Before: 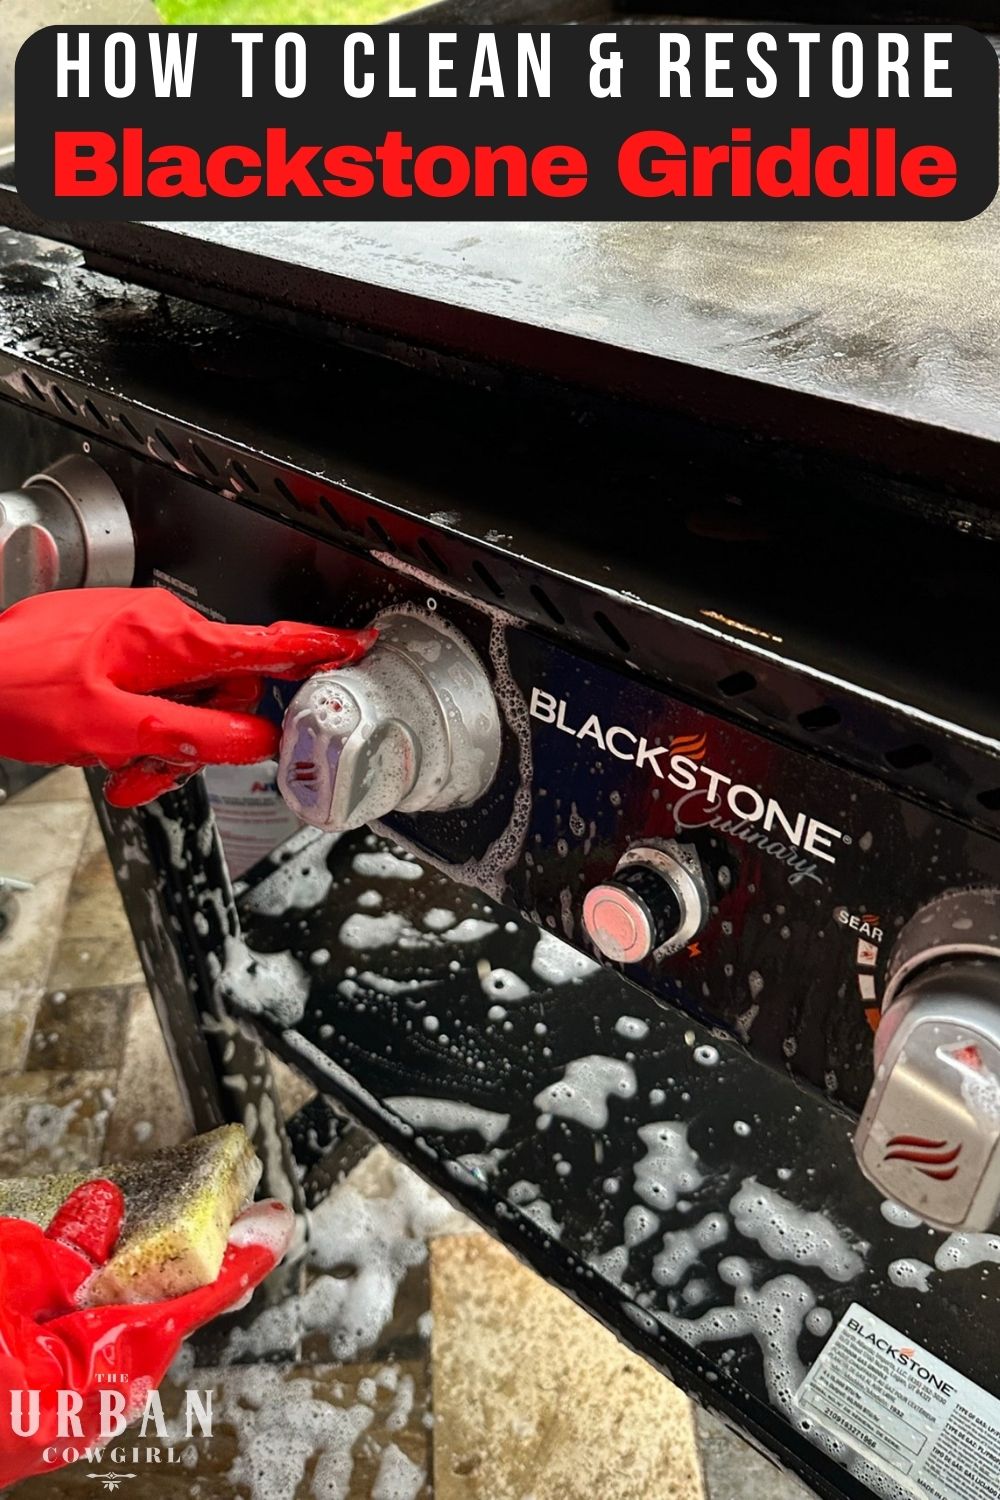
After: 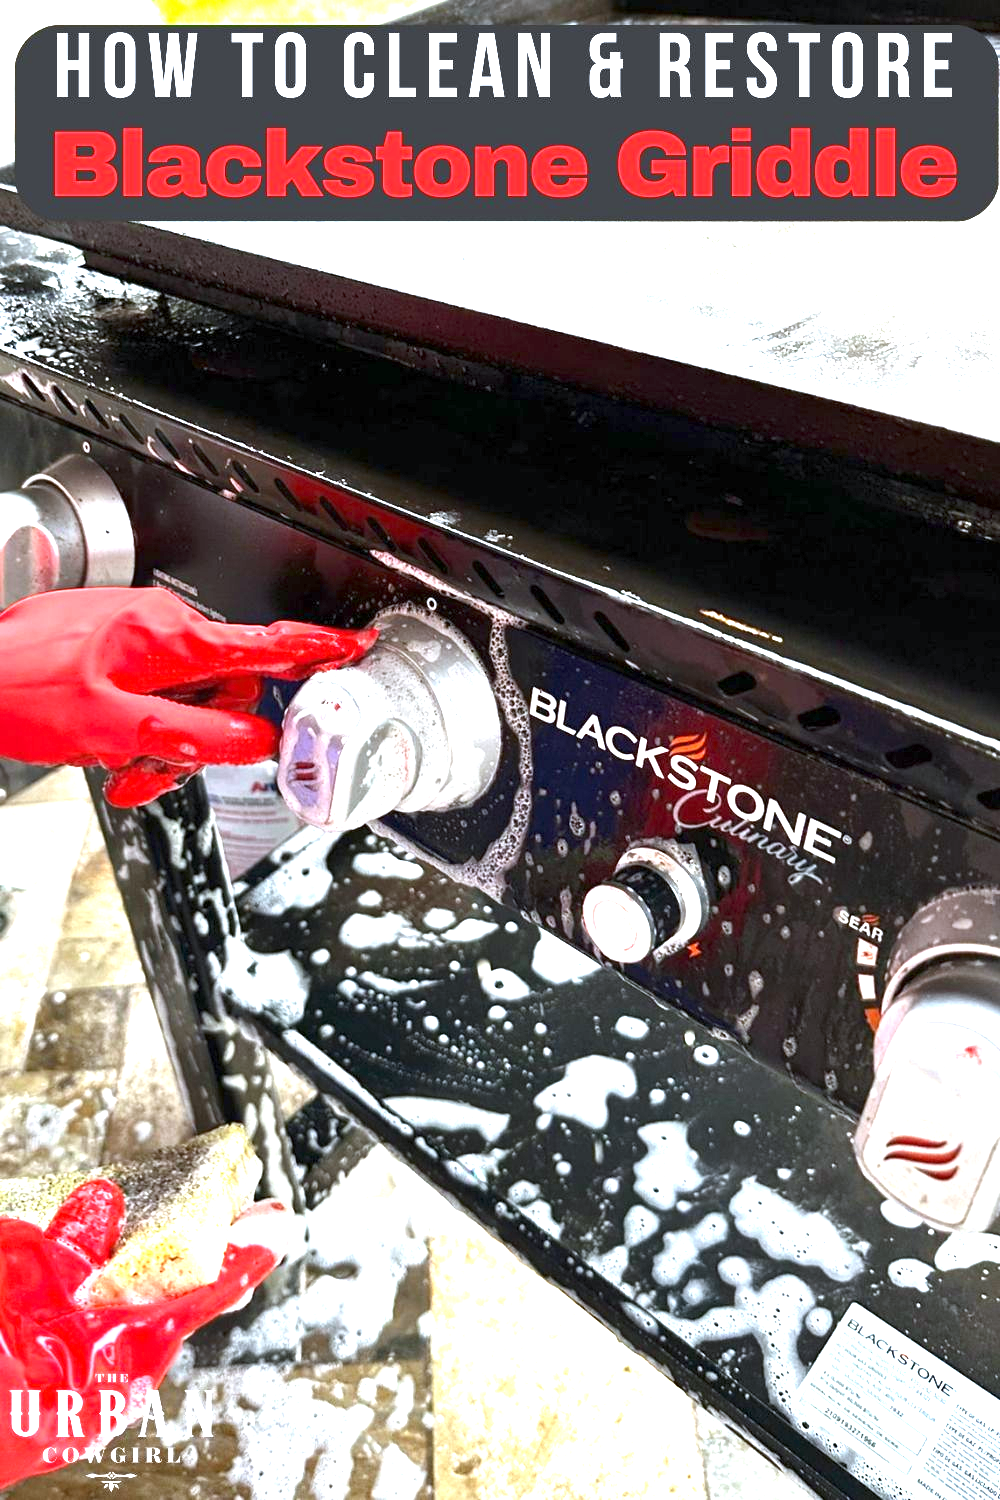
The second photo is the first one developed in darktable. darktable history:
white balance: red 0.931, blue 1.11
exposure: exposure 2.003 EV, compensate highlight preservation false
